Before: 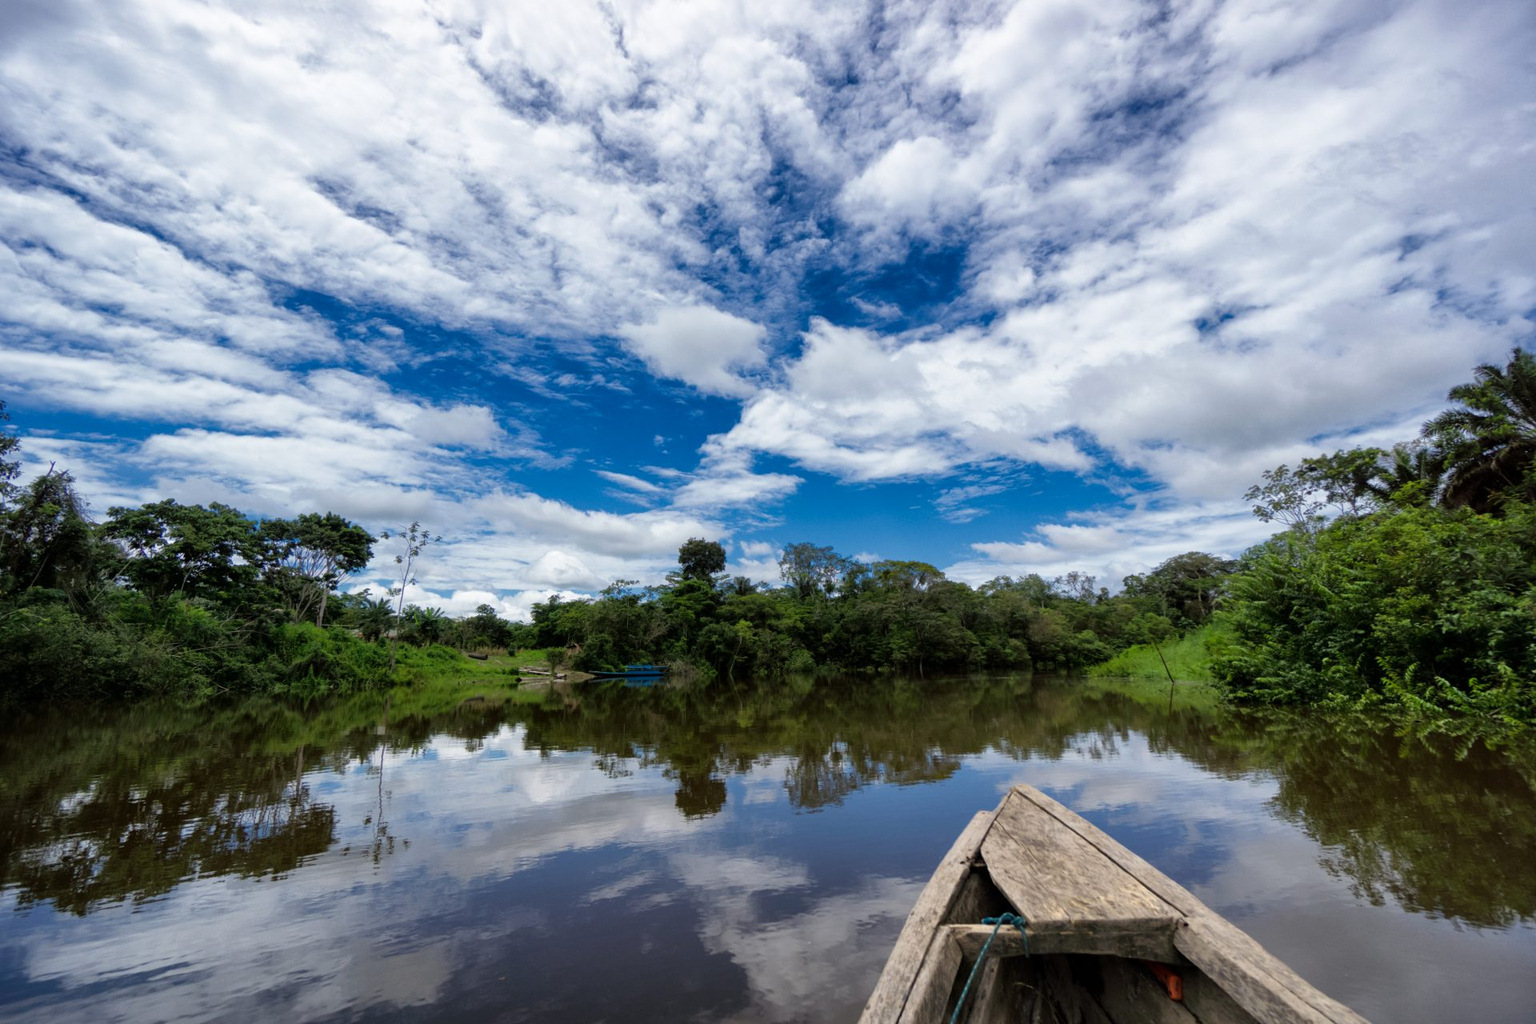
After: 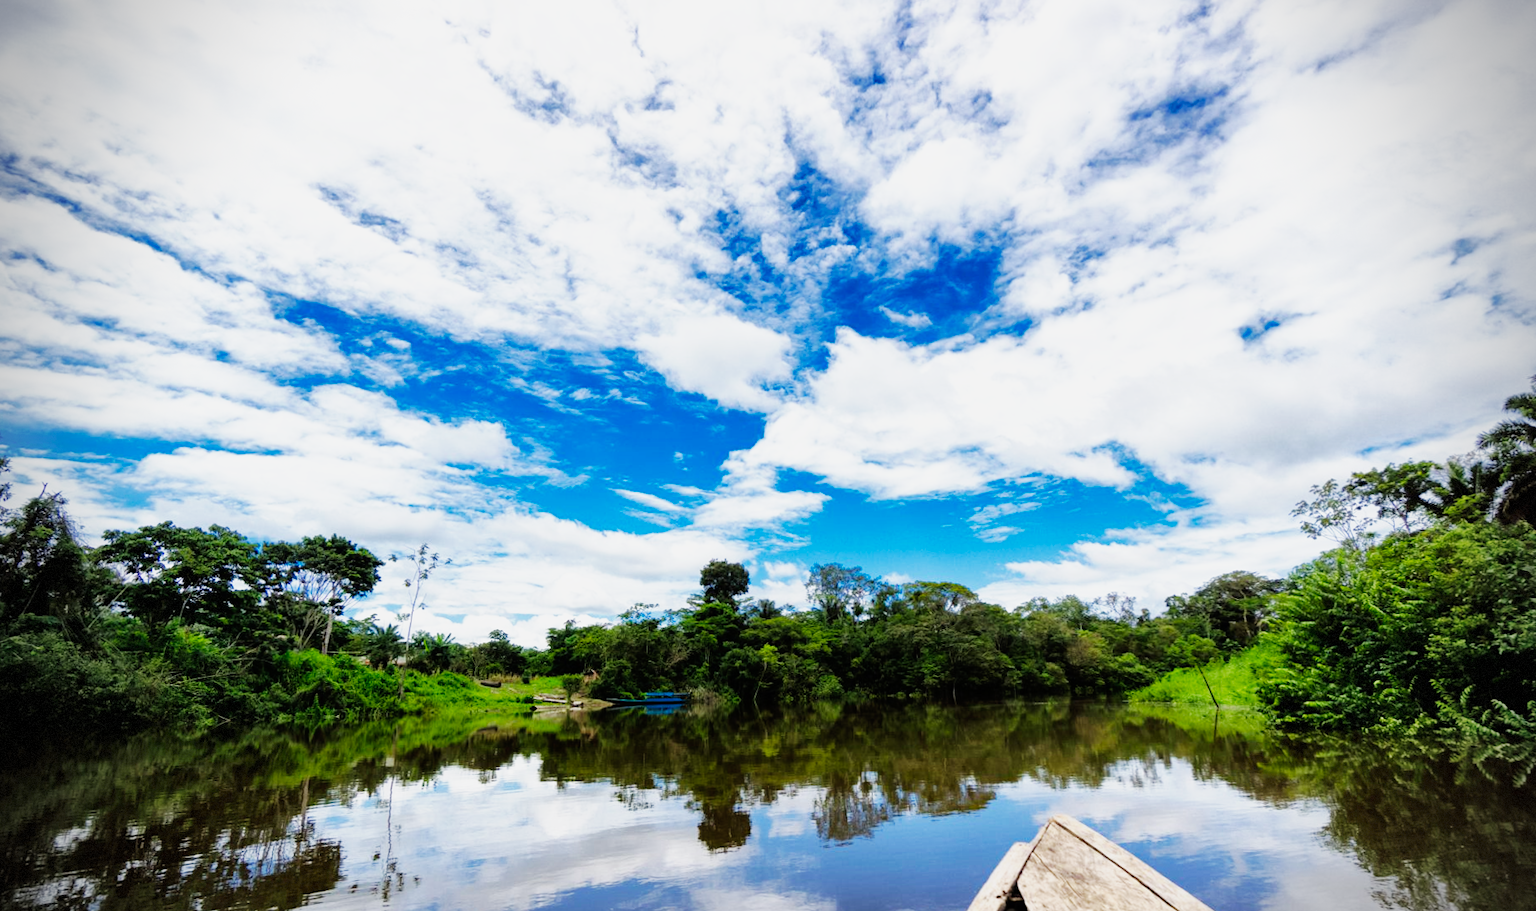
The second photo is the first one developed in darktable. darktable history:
vignetting: fall-off start 73.52%, dithering 8-bit output
shadows and highlights: shadows 25.39, white point adjustment -3.07, highlights -29.87
crop and rotate: angle 0.318°, left 0.24%, right 3.316%, bottom 14.152%
base curve: curves: ch0 [(0, 0) (0.007, 0.004) (0.027, 0.03) (0.046, 0.07) (0.207, 0.54) (0.442, 0.872) (0.673, 0.972) (1, 1)], preserve colors none
